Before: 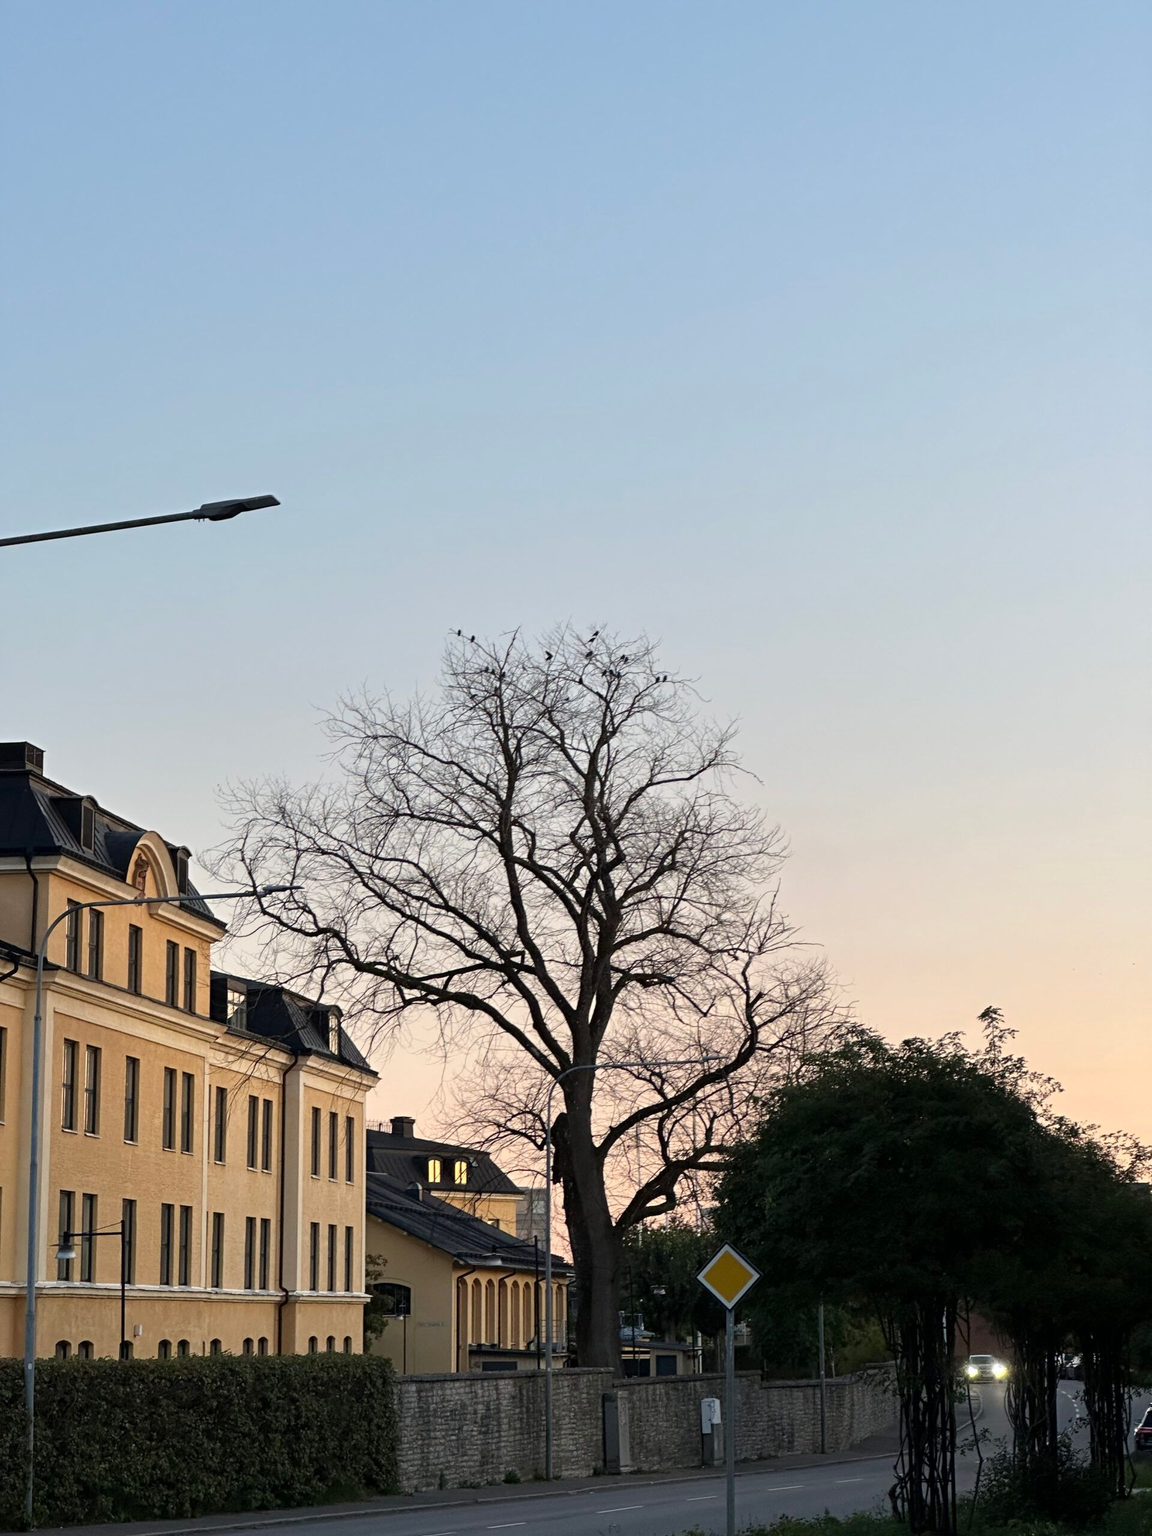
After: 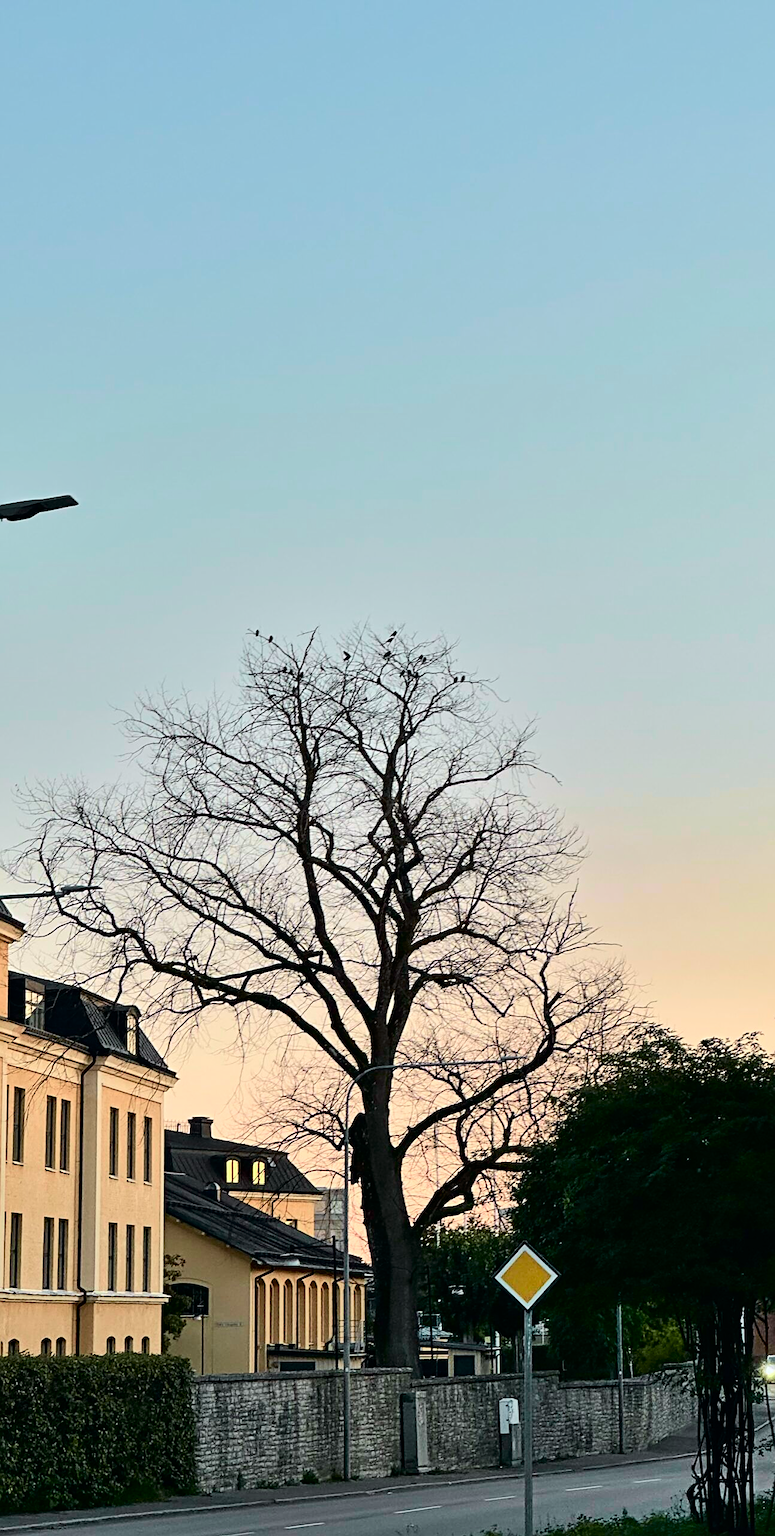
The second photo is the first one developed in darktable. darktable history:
crop and rotate: left 17.573%, right 15.112%
shadows and highlights: soften with gaussian
tone curve: curves: ch0 [(0, 0) (0.037, 0.011) (0.135, 0.093) (0.266, 0.281) (0.461, 0.555) (0.581, 0.716) (0.675, 0.793) (0.767, 0.849) (0.91, 0.924) (1, 0.979)]; ch1 [(0, 0) (0.292, 0.278) (0.431, 0.418) (0.493, 0.479) (0.506, 0.5) (0.532, 0.537) (0.562, 0.581) (0.641, 0.663) (0.754, 0.76) (1, 1)]; ch2 [(0, 0) (0.294, 0.3) (0.361, 0.372) (0.429, 0.445) (0.478, 0.486) (0.502, 0.498) (0.518, 0.522) (0.531, 0.549) (0.561, 0.59) (0.64, 0.655) (0.693, 0.706) (0.845, 0.833) (1, 0.951)], color space Lab, independent channels, preserve colors none
sharpen: on, module defaults
